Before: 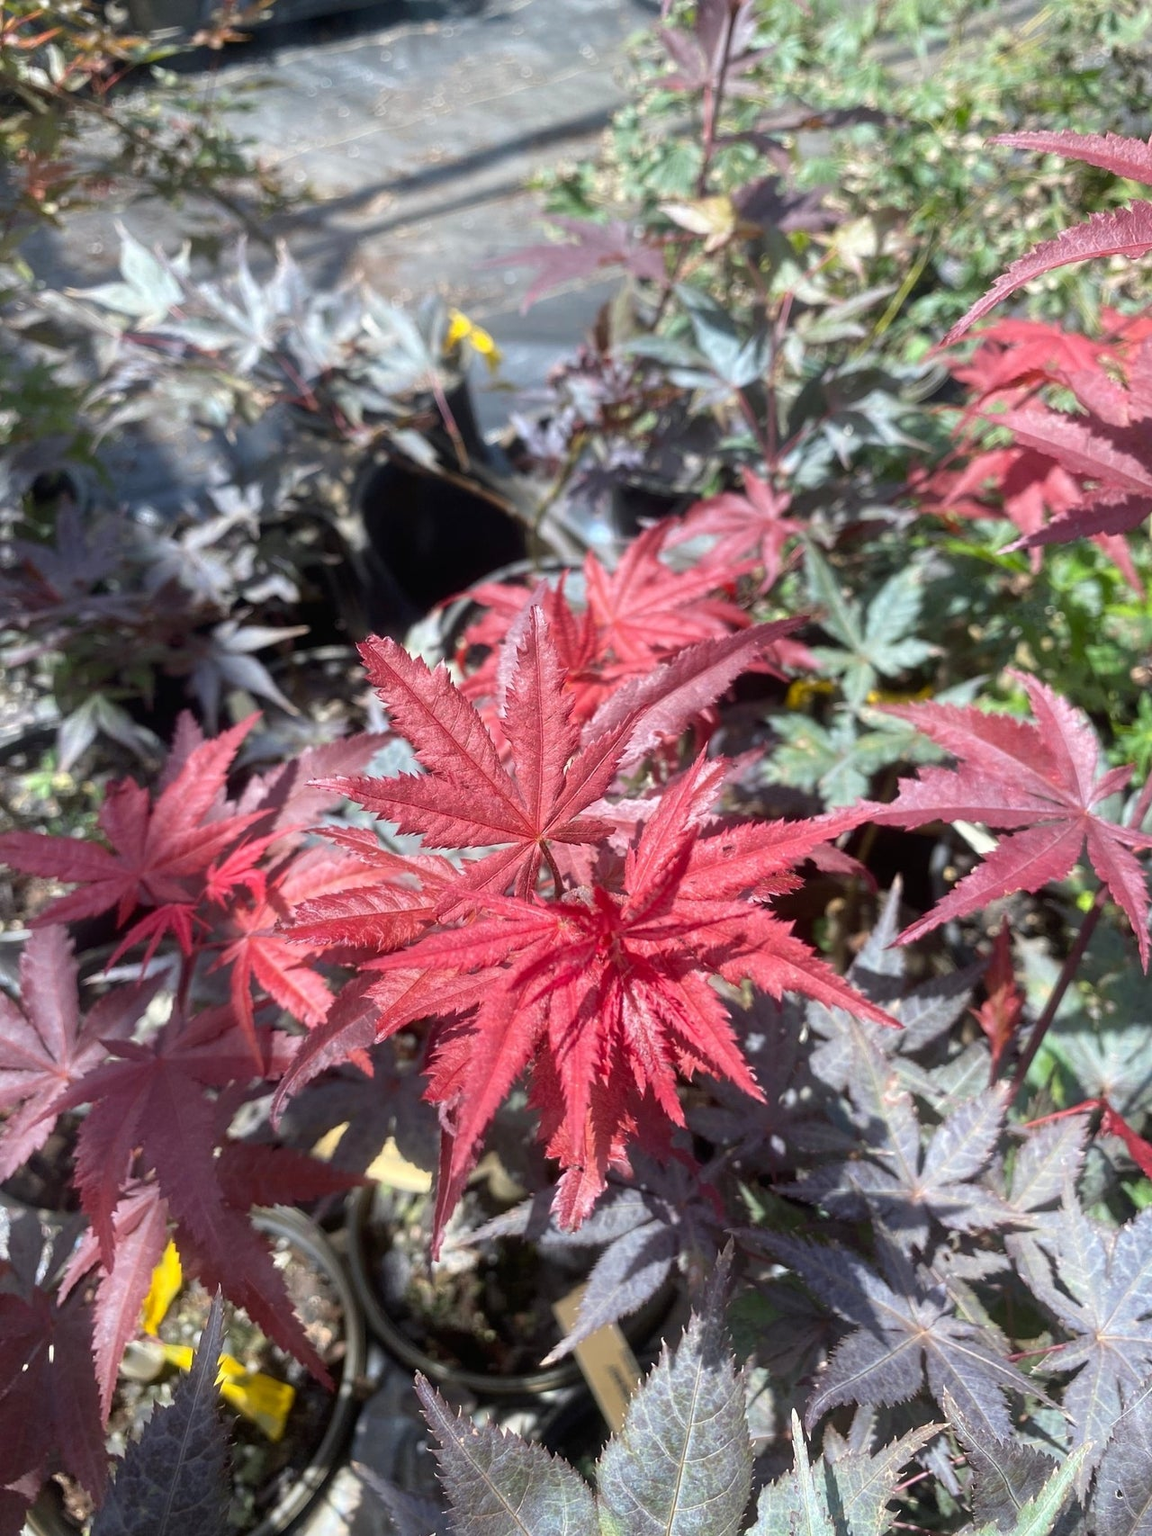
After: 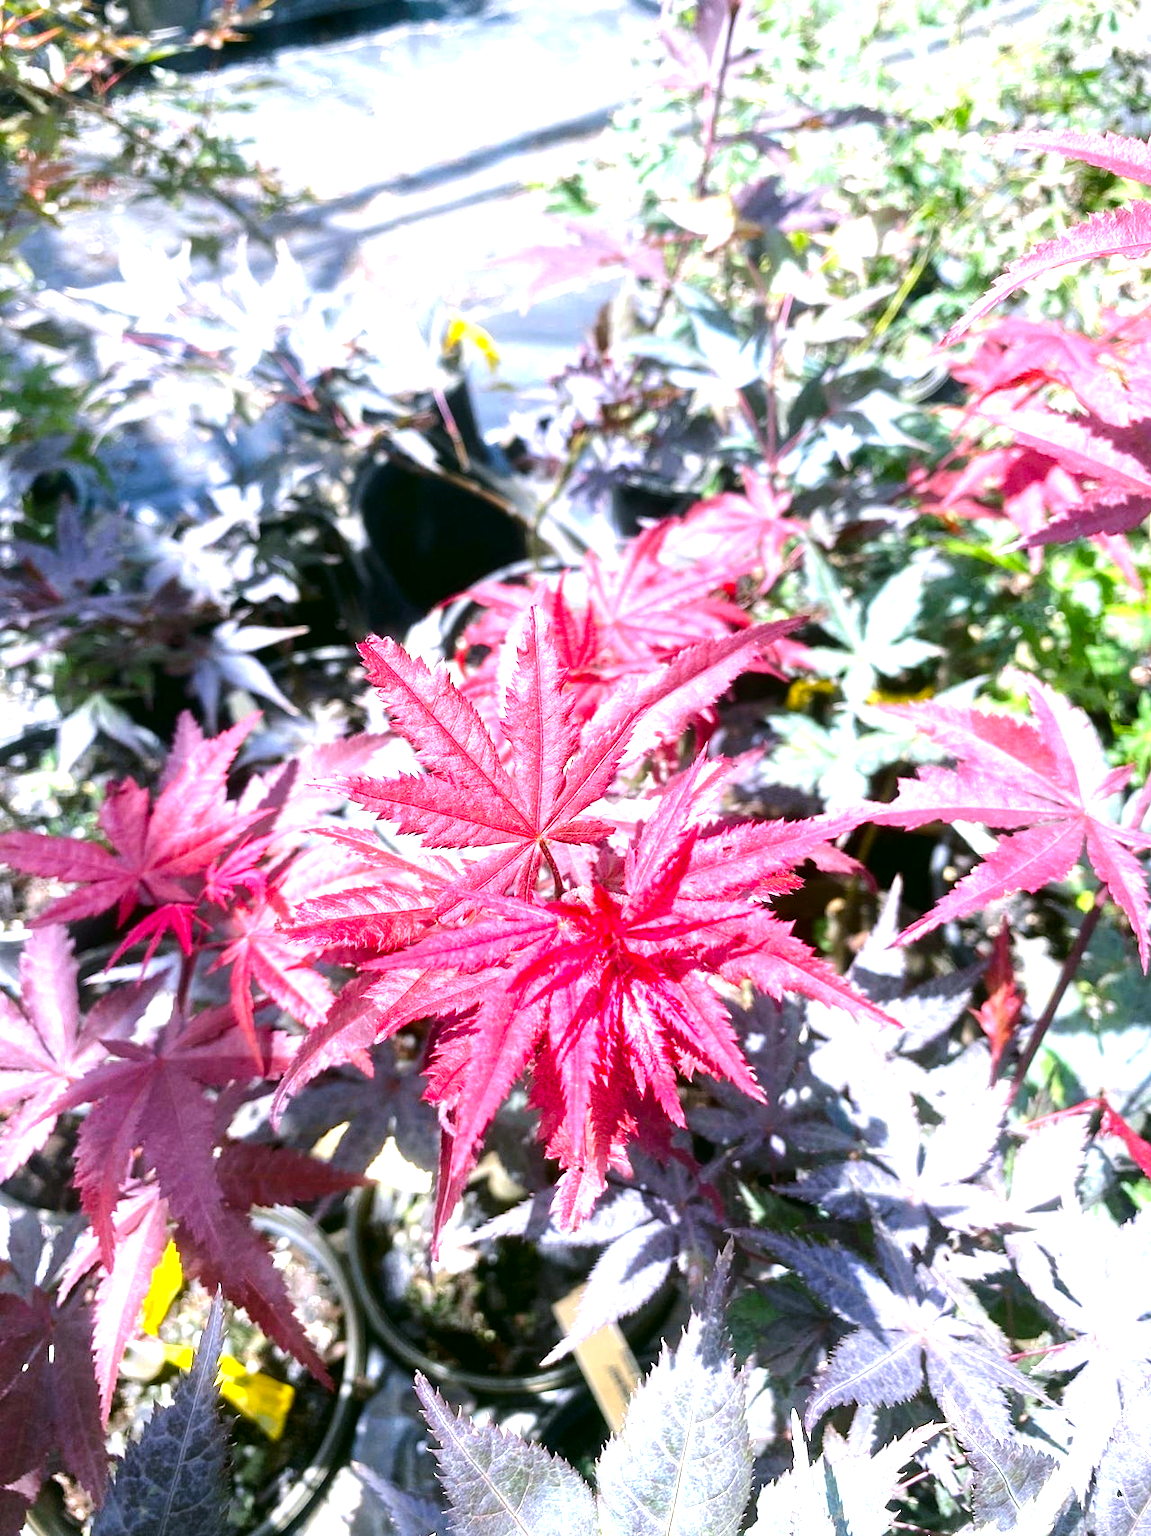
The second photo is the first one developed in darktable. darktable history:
color contrast: green-magenta contrast 1.2, blue-yellow contrast 1.2
color correction: highlights a* 4.02, highlights b* 4.98, shadows a* -7.55, shadows b* 4.98
tone equalizer: -8 EV -0.417 EV, -7 EV -0.389 EV, -6 EV -0.333 EV, -5 EV -0.222 EV, -3 EV 0.222 EV, -2 EV 0.333 EV, -1 EV 0.389 EV, +0 EV 0.417 EV, edges refinement/feathering 500, mask exposure compensation -1.57 EV, preserve details no
exposure: black level correction 0, exposure 1.1 EV, compensate highlight preservation false
color balance rgb: perceptual saturation grading › global saturation 20%, perceptual saturation grading › highlights -25%, perceptual saturation grading › shadows 25%
local contrast: mode bilateral grid, contrast 10, coarseness 25, detail 115%, midtone range 0.2
white balance: red 0.926, green 1.003, blue 1.133
tone curve: curves: ch0 [(0, 0) (0.08, 0.056) (0.4, 0.4) (0.6, 0.612) (0.92, 0.924) (1, 1)], color space Lab, linked channels, preserve colors none
